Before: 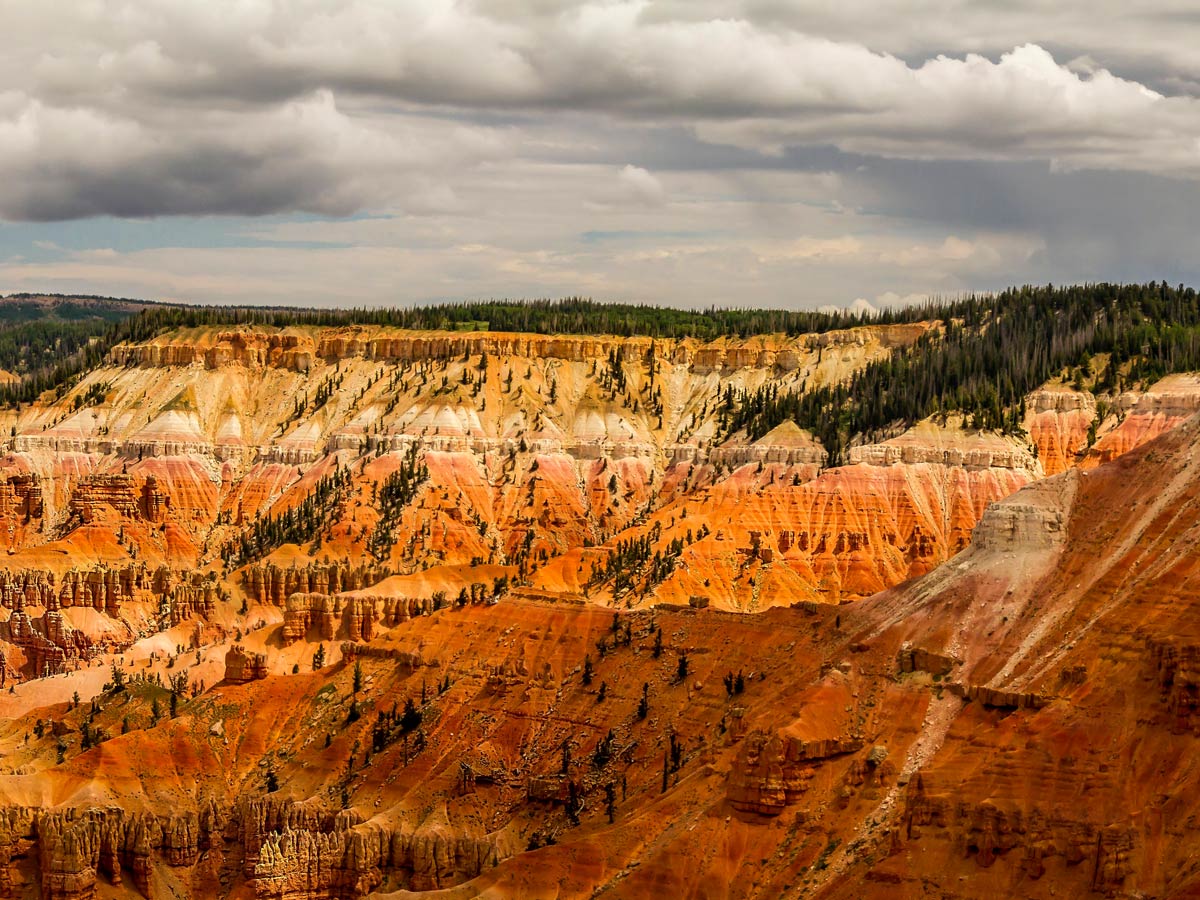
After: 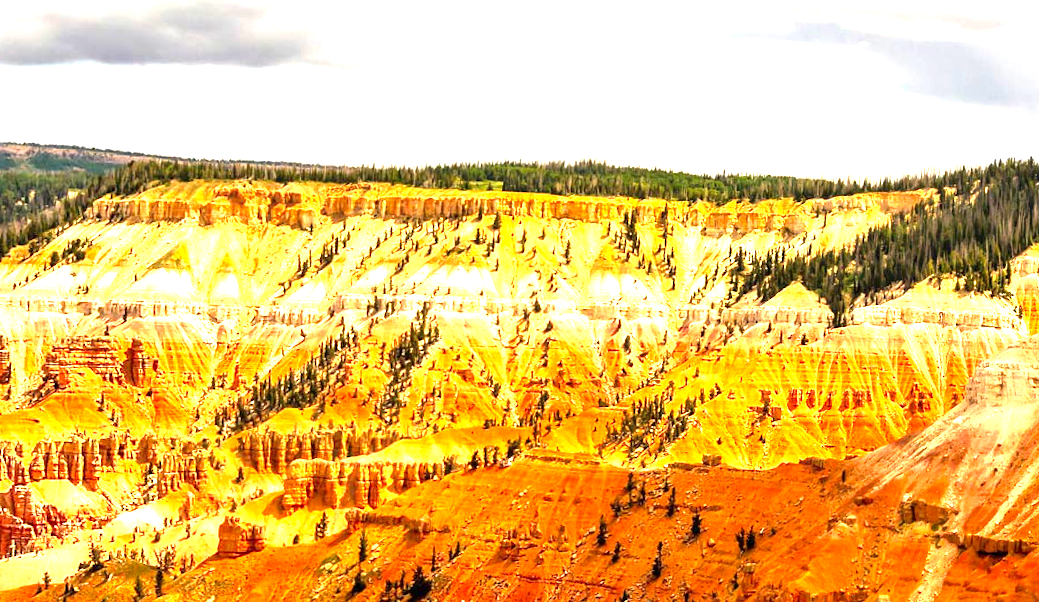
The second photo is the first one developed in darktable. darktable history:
vibrance: on, module defaults
crop and rotate: left 2.425%, top 11.305%, right 9.6%, bottom 15.08%
rotate and perspective: rotation -0.013°, lens shift (vertical) -0.027, lens shift (horizontal) 0.178, crop left 0.016, crop right 0.989, crop top 0.082, crop bottom 0.918
exposure: exposure 2 EV, compensate exposure bias true, compensate highlight preservation false
